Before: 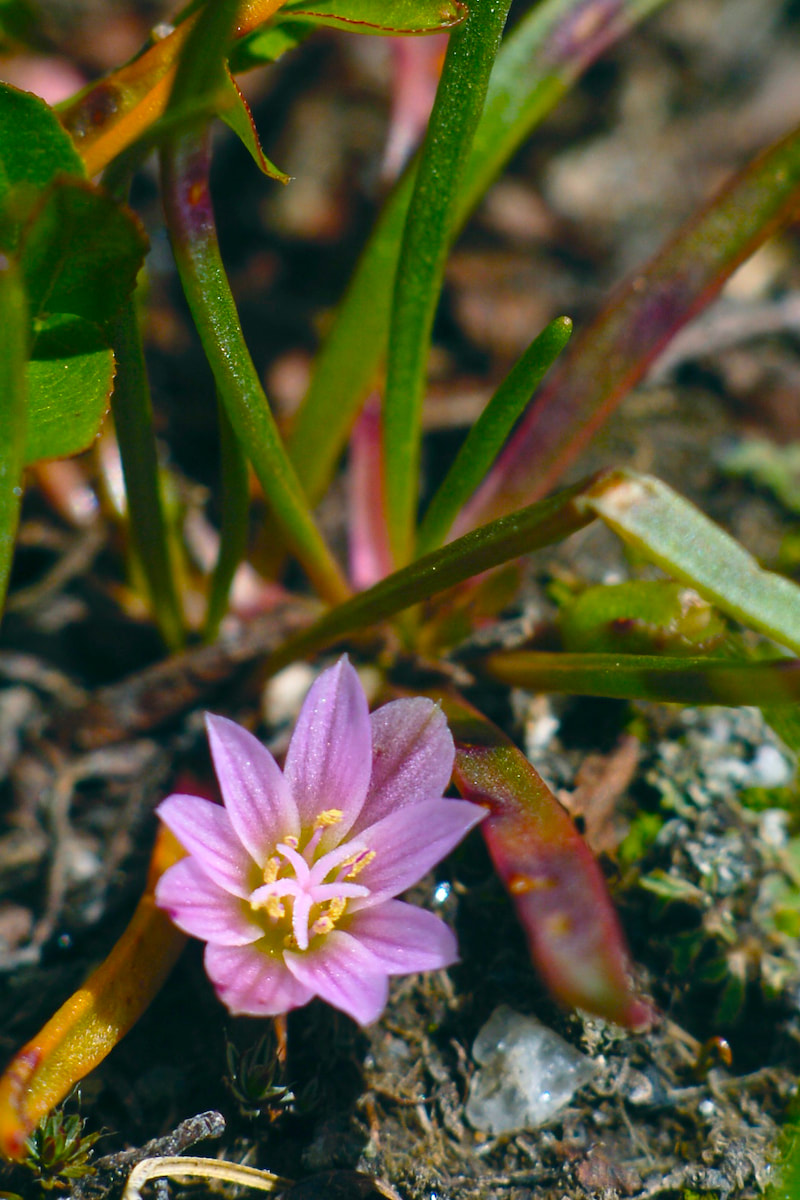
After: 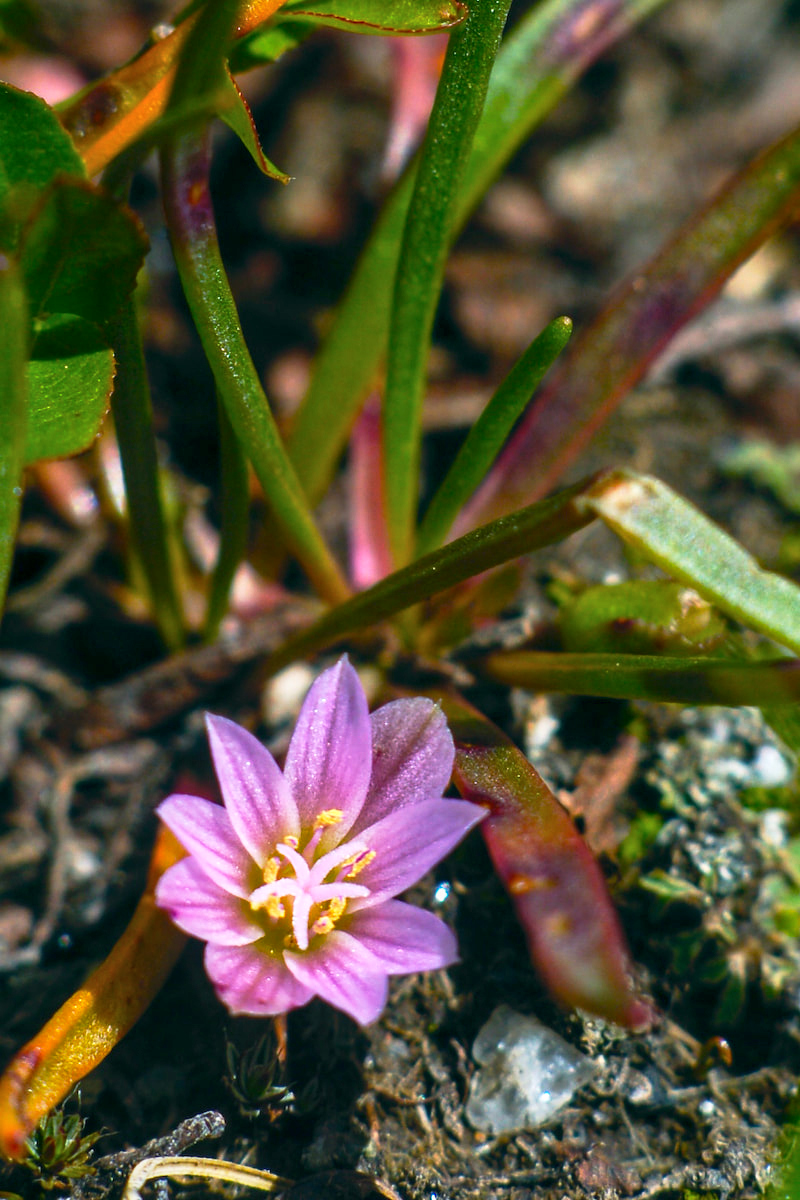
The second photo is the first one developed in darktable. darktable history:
base curve: curves: ch0 [(0, 0) (0.257, 0.25) (0.482, 0.586) (0.757, 0.871) (1, 1)], preserve colors none
tone equalizer: edges refinement/feathering 500, mask exposure compensation -1.57 EV, preserve details no
local contrast: on, module defaults
